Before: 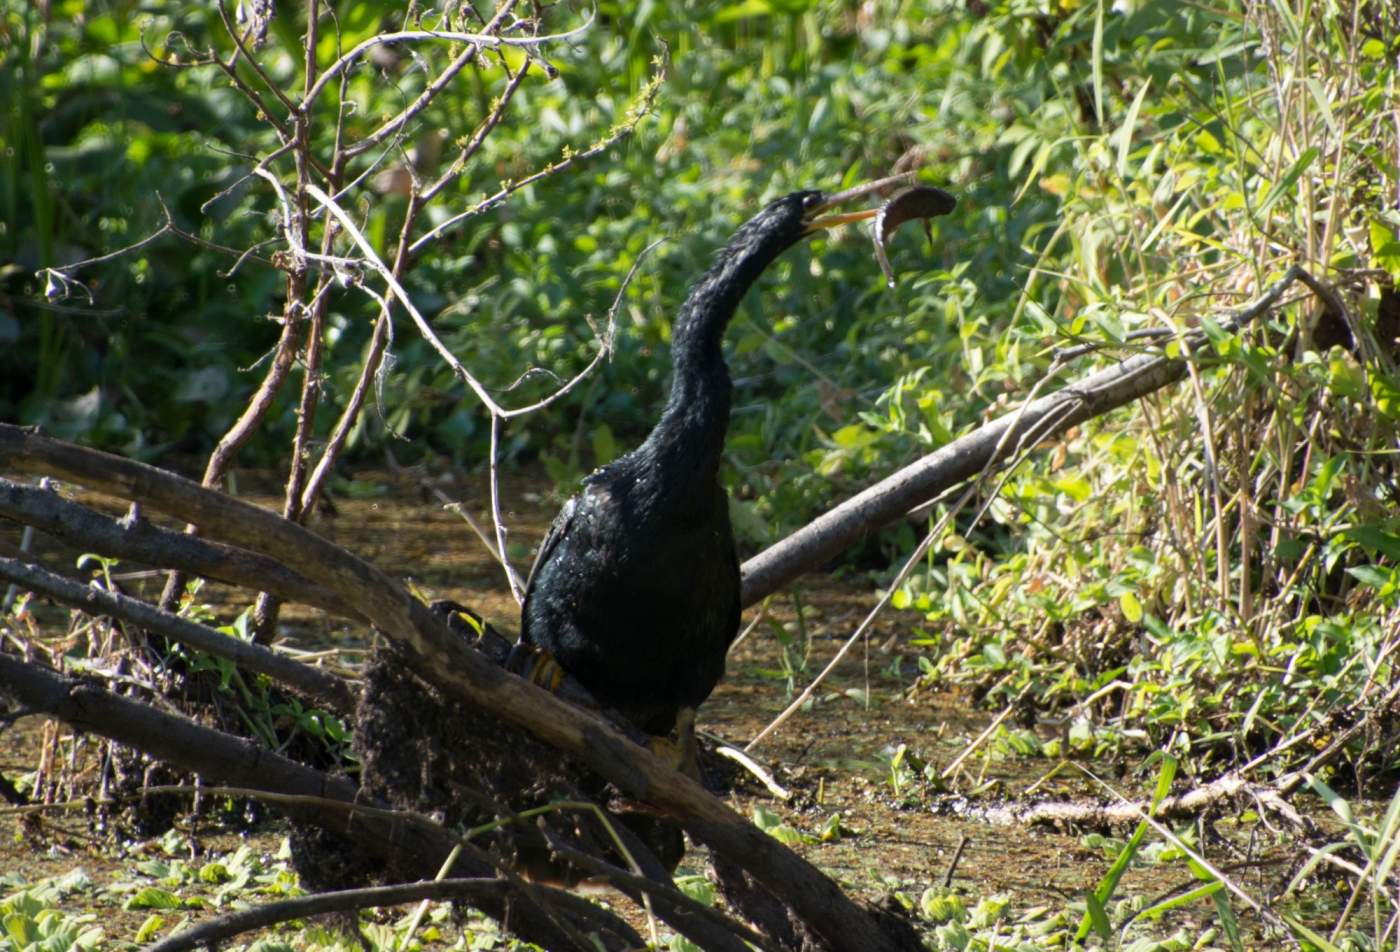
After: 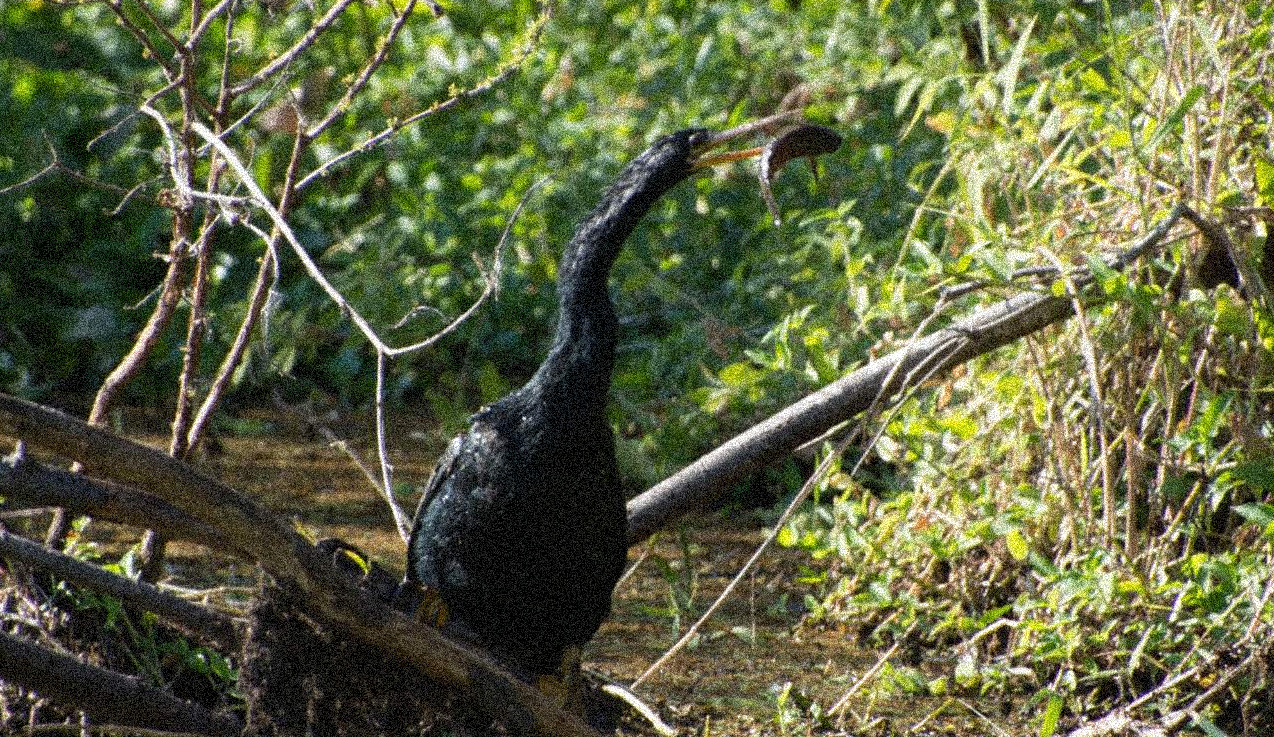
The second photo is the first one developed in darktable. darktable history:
crop: left 8.155%, top 6.611%, bottom 15.385%
grain: coarseness 3.75 ISO, strength 100%, mid-tones bias 0%
